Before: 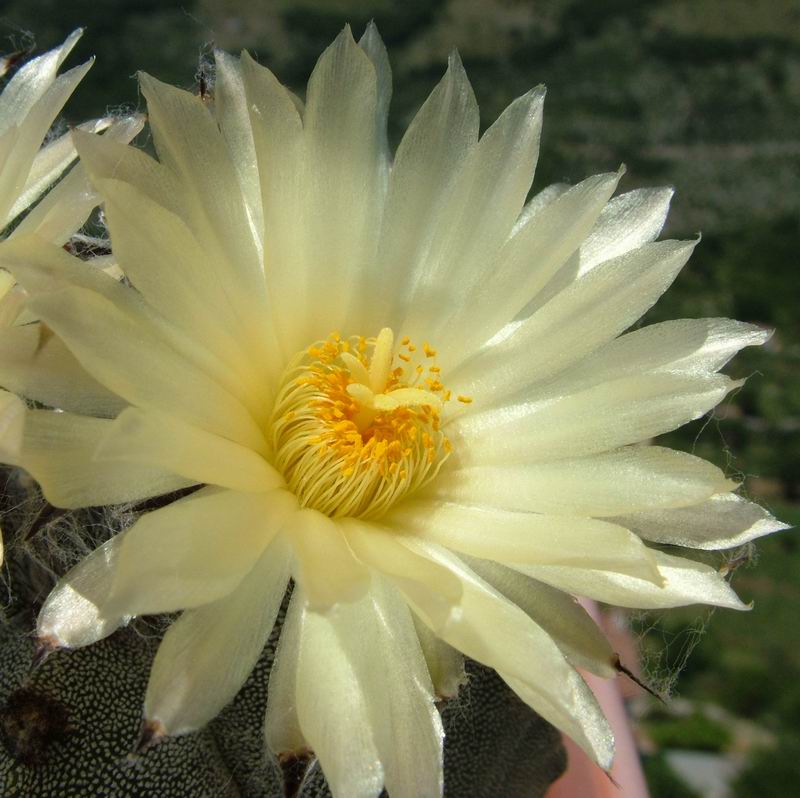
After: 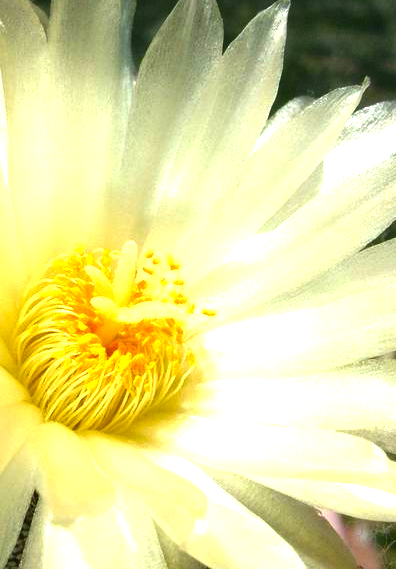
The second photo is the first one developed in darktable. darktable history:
contrast brightness saturation: brightness -0.2, saturation 0.08
crop: left 32.075%, top 10.976%, right 18.355%, bottom 17.596%
exposure: black level correction 0, exposure 1.2 EV, compensate highlight preservation false
